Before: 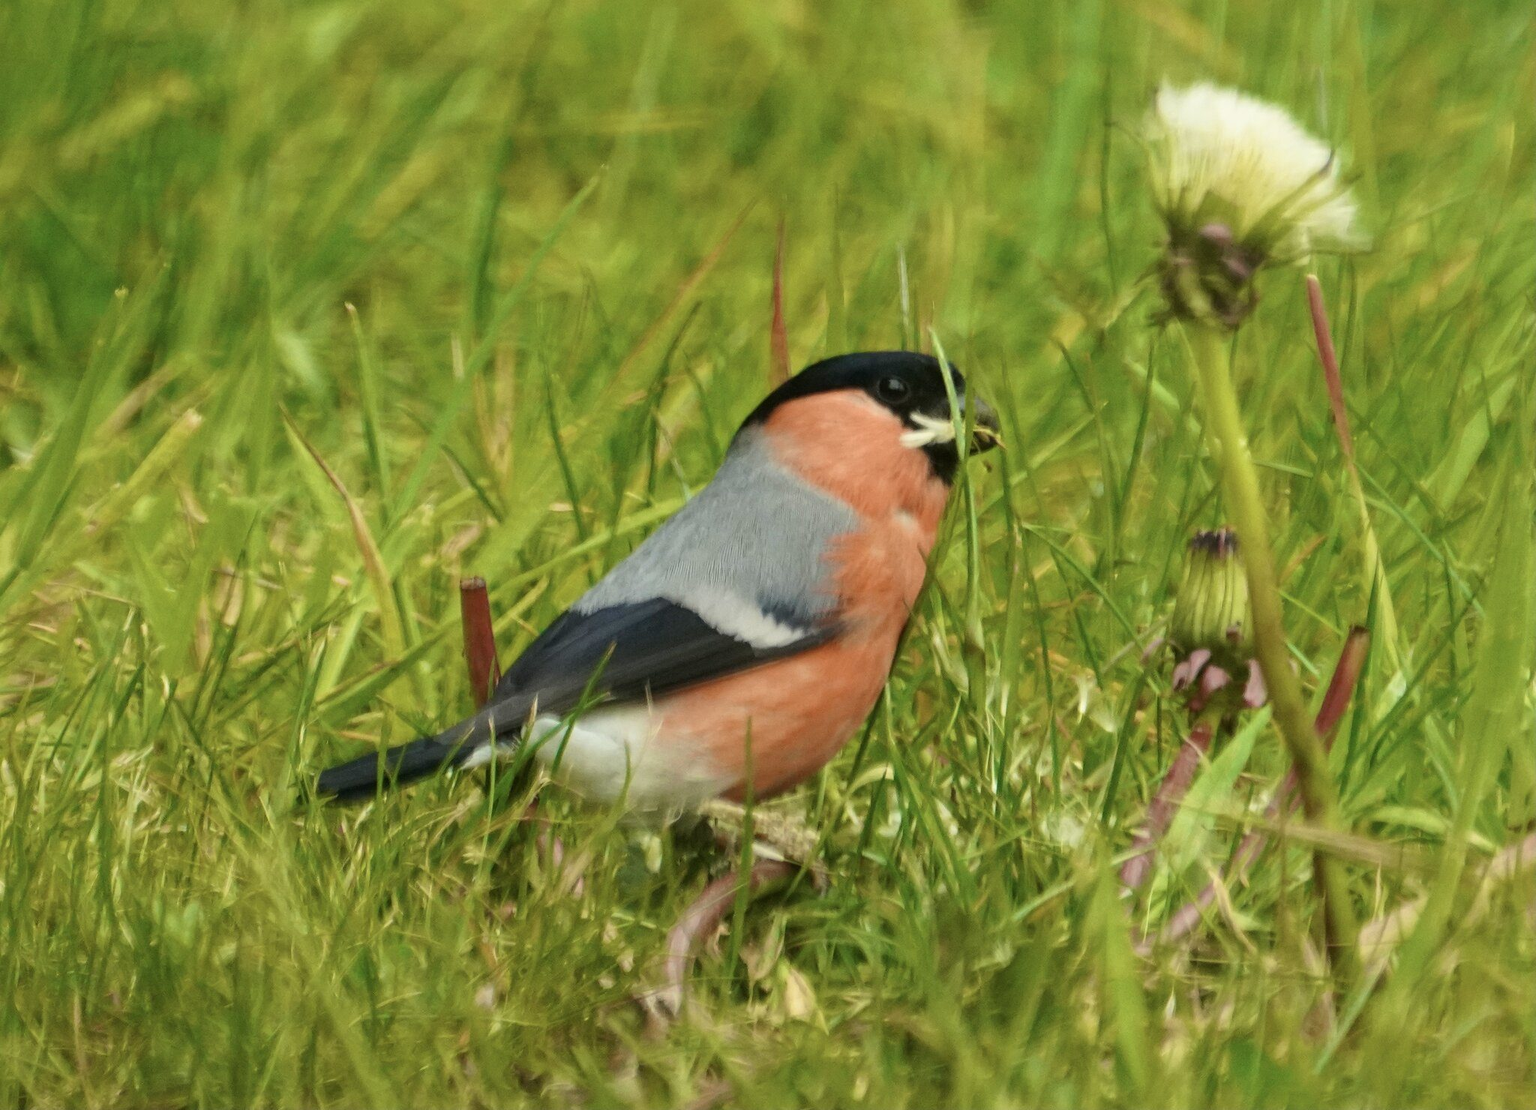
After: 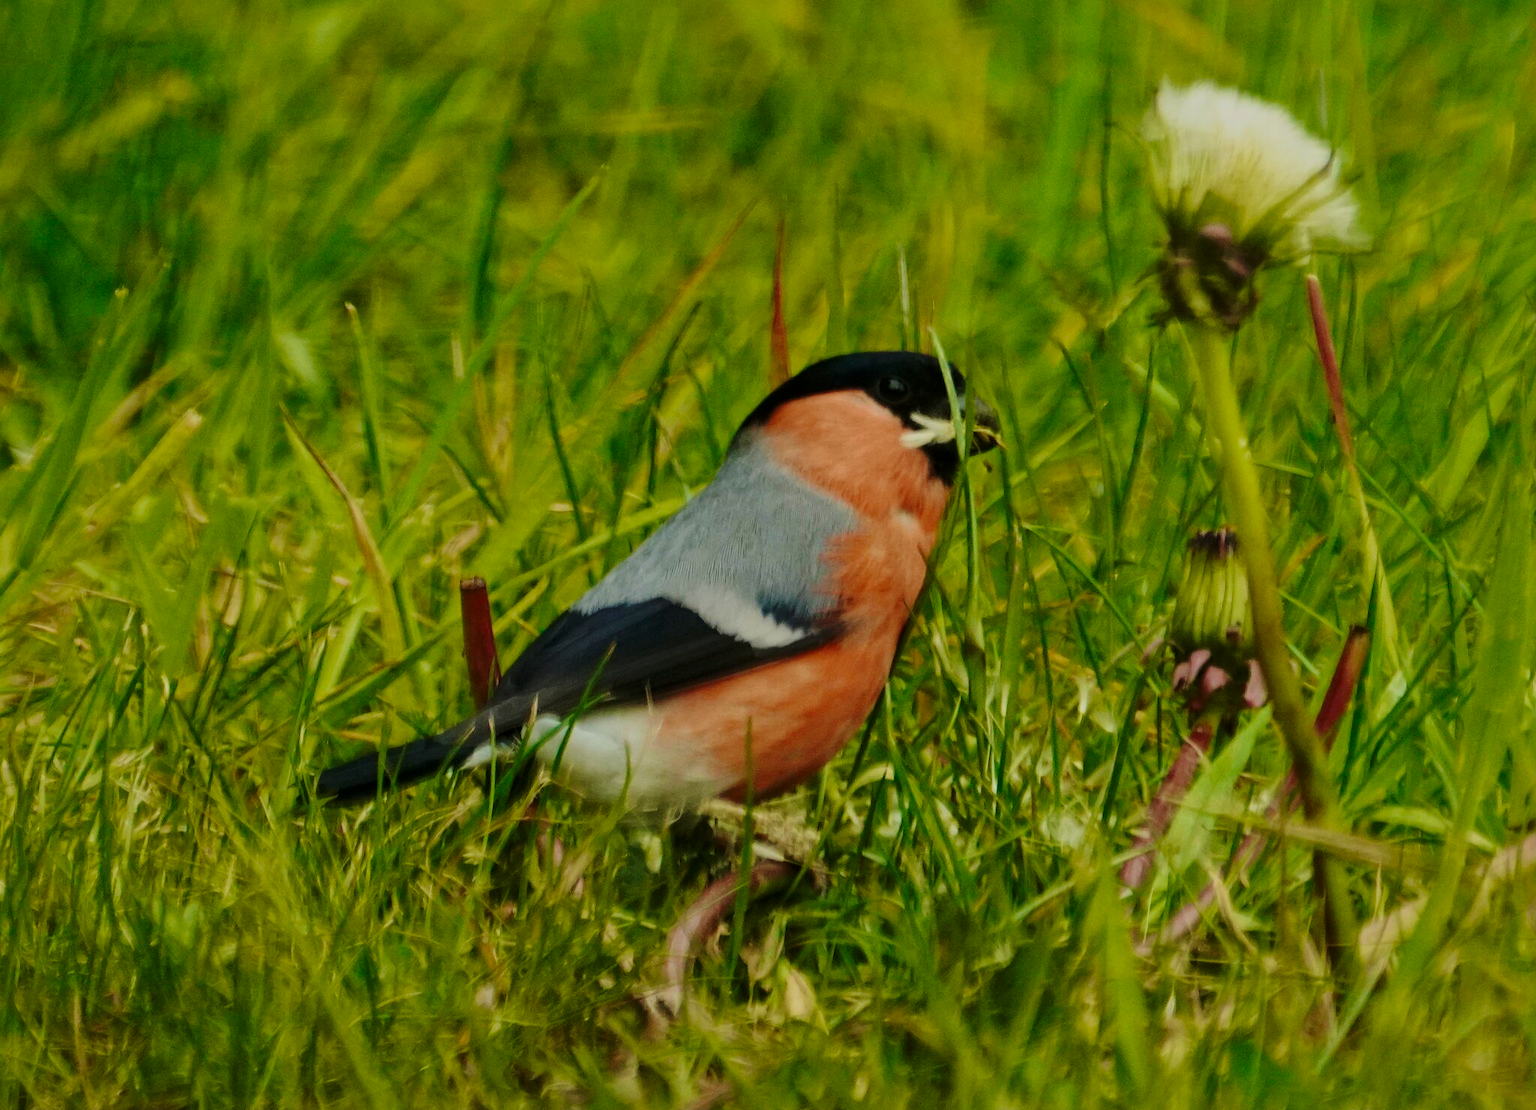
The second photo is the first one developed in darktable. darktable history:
exposure: exposure -1.557 EV, compensate highlight preservation false
local contrast: mode bilateral grid, contrast 20, coarseness 50, detail 119%, midtone range 0.2
velvia: on, module defaults
base curve: curves: ch0 [(0, 0) (0.028, 0.03) (0.121, 0.232) (0.46, 0.748) (0.859, 0.968) (1, 1)], preserve colors none
